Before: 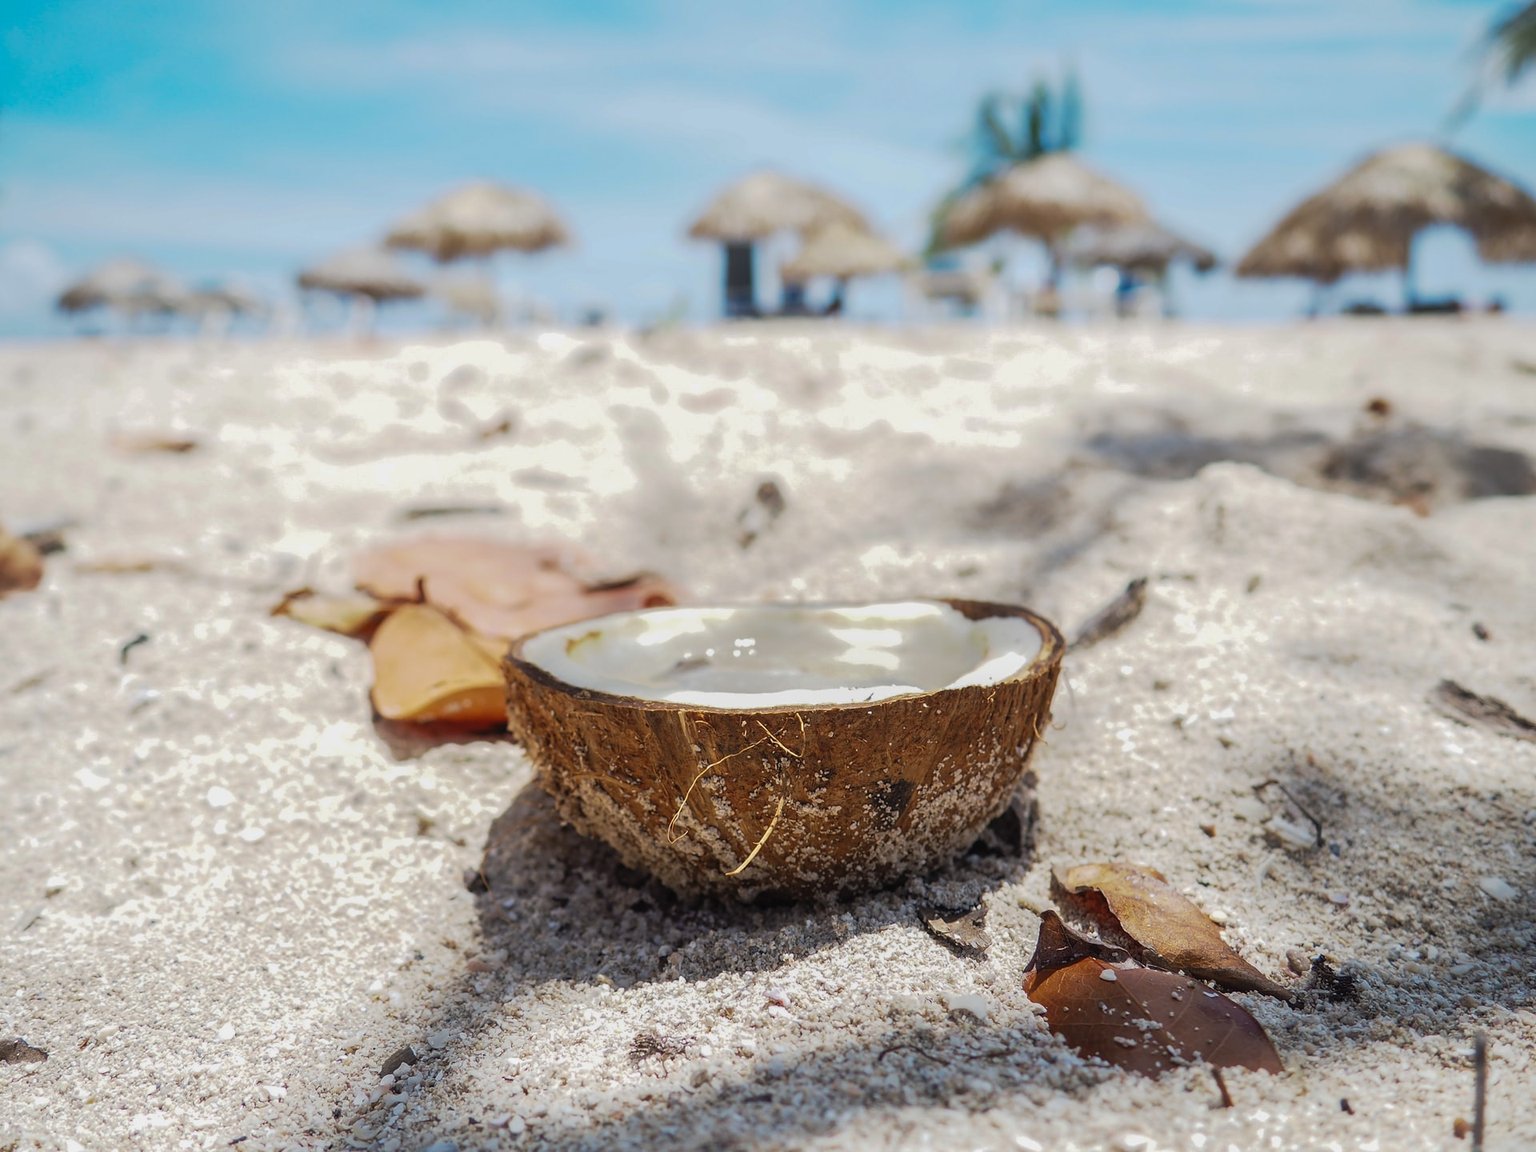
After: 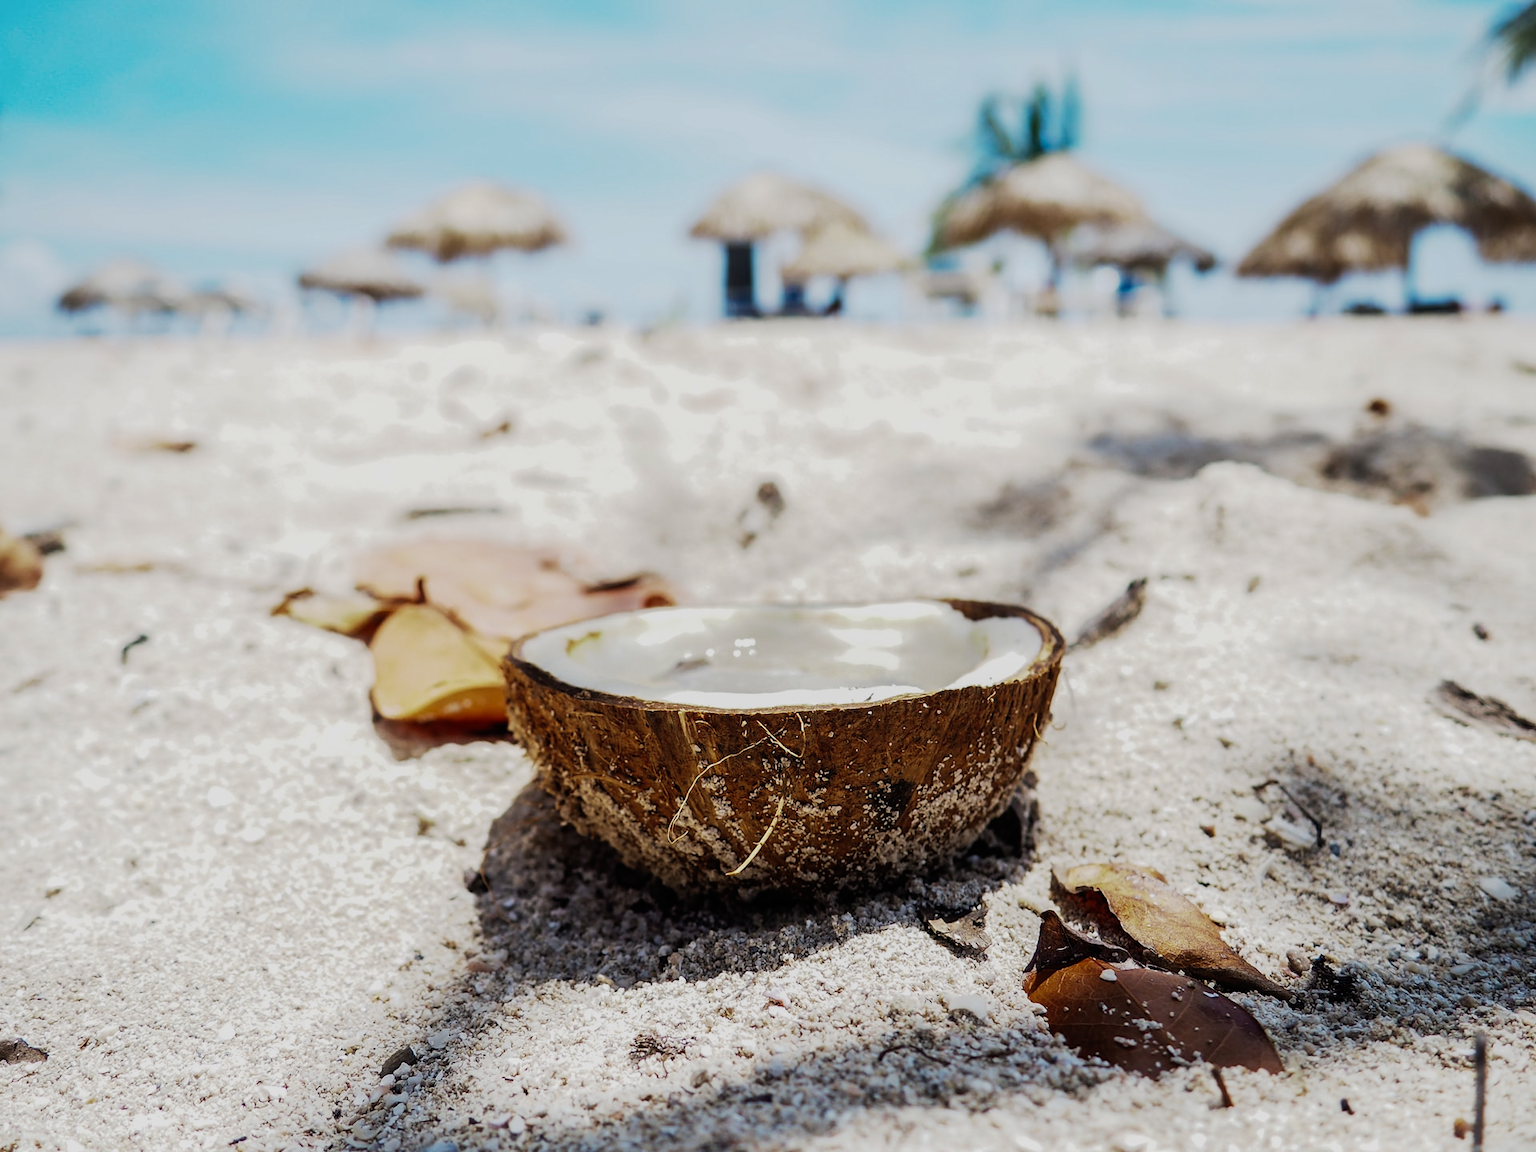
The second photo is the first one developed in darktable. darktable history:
color zones: curves: ch1 [(0.113, 0.438) (0.75, 0.5)]; ch2 [(0.12, 0.526) (0.75, 0.5)]
sigmoid: contrast 1.8, skew -0.2, preserve hue 0%, red attenuation 0.1, red rotation 0.035, green attenuation 0.1, green rotation -0.017, blue attenuation 0.15, blue rotation -0.052, base primaries Rec2020
